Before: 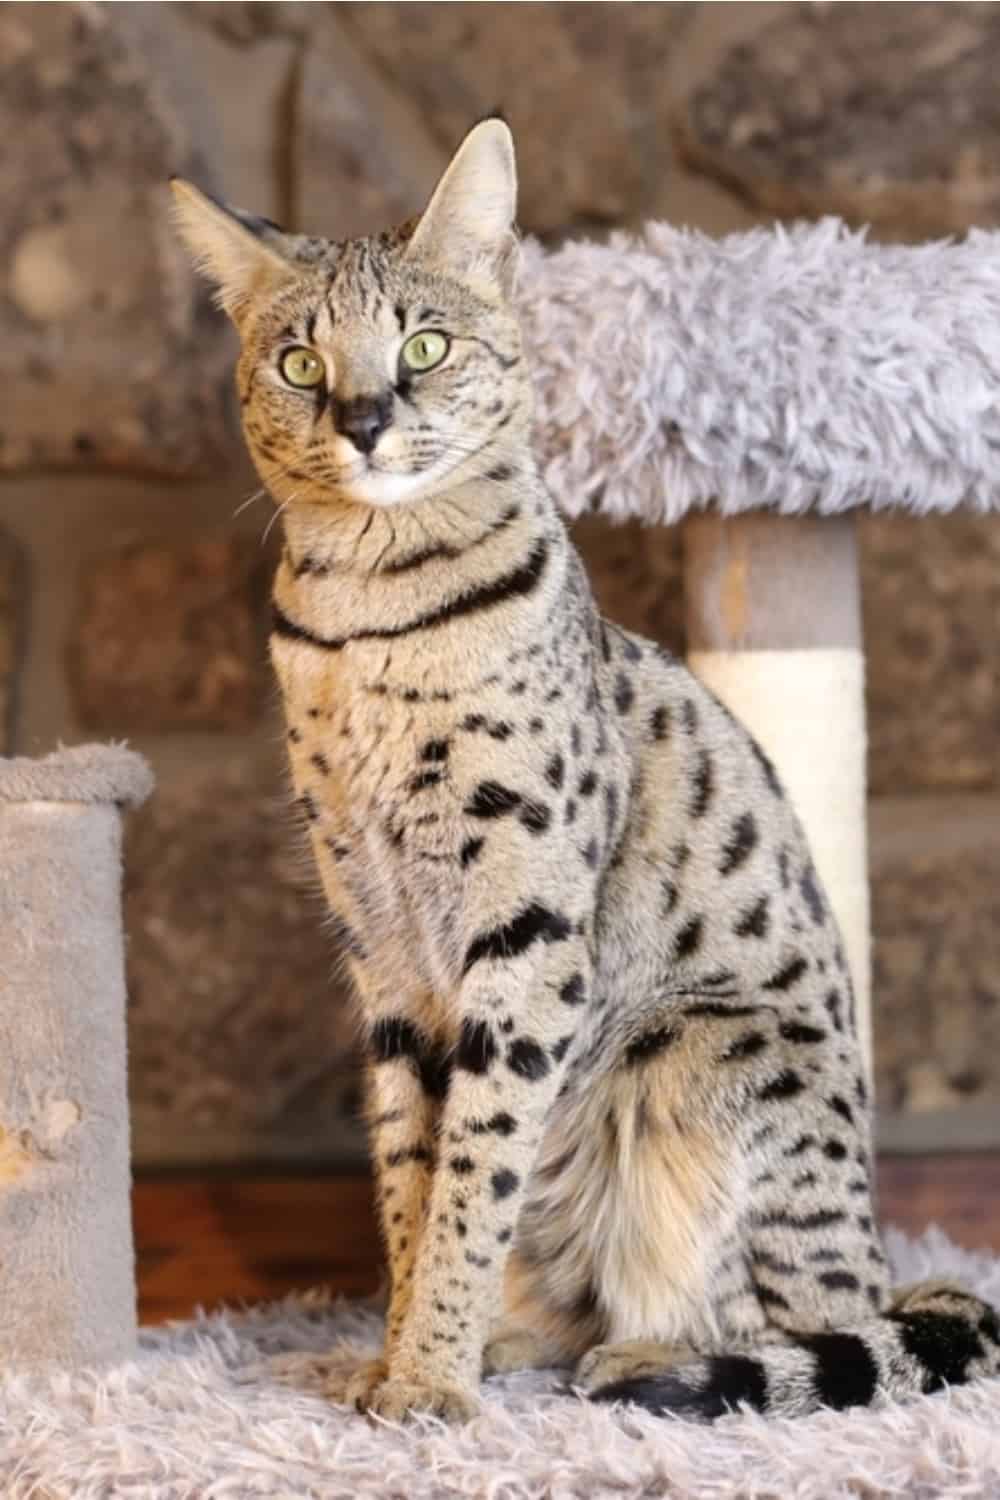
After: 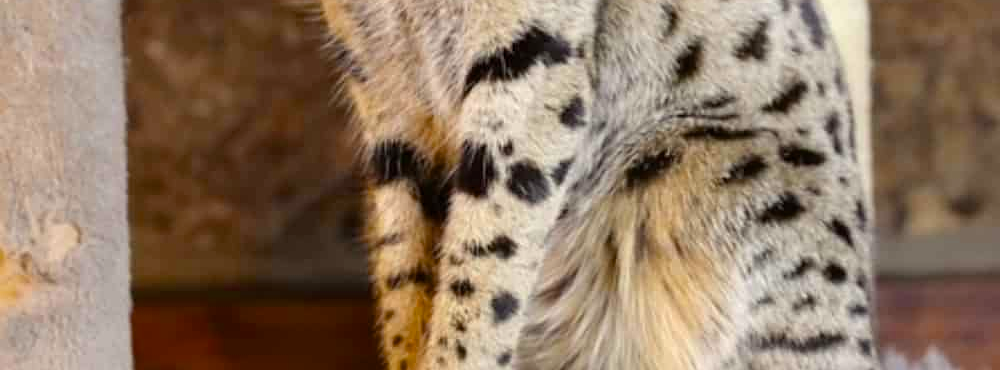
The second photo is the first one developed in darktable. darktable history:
color correction: highlights a* -2.52, highlights b* 2.6
crop and rotate: top 58.5%, bottom 16.797%
sharpen: amount 0.214
color balance rgb: perceptual saturation grading › global saturation 19.594%, global vibrance 16.2%, saturation formula JzAzBz (2021)
